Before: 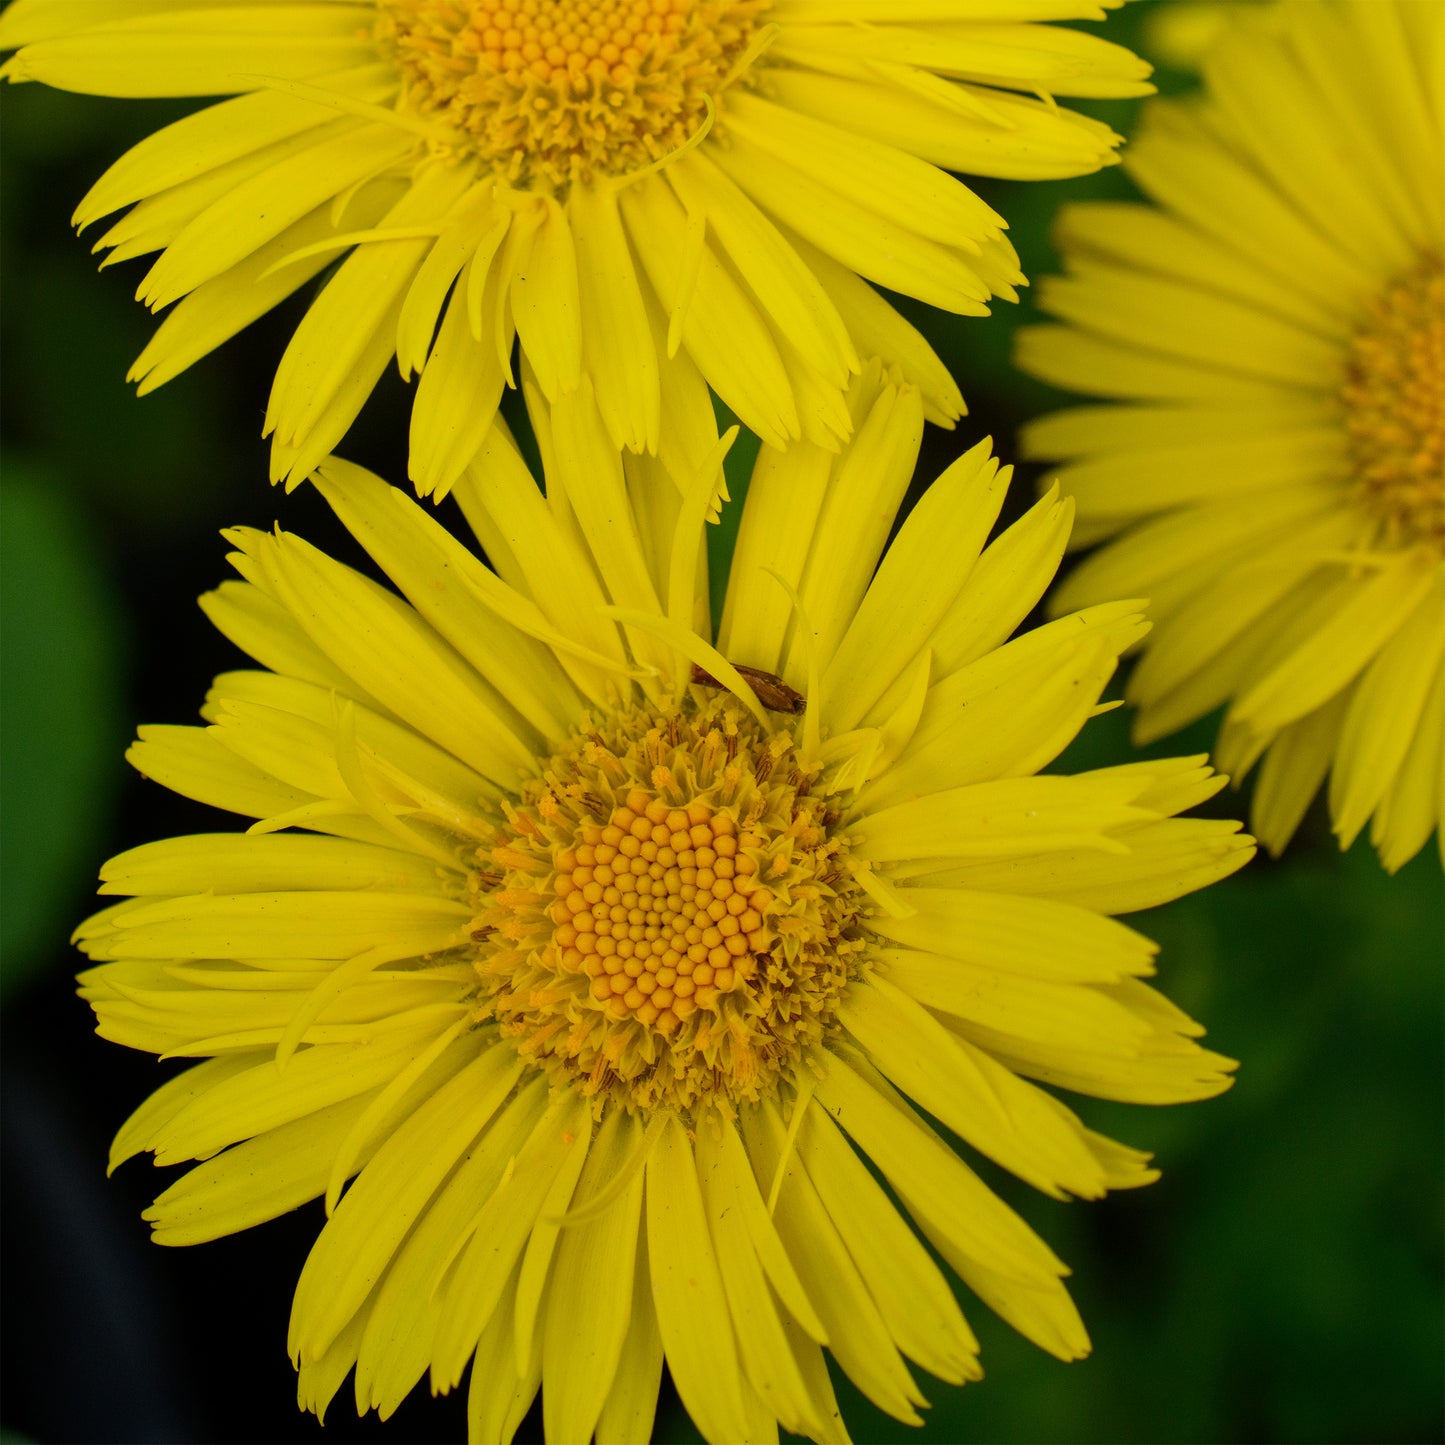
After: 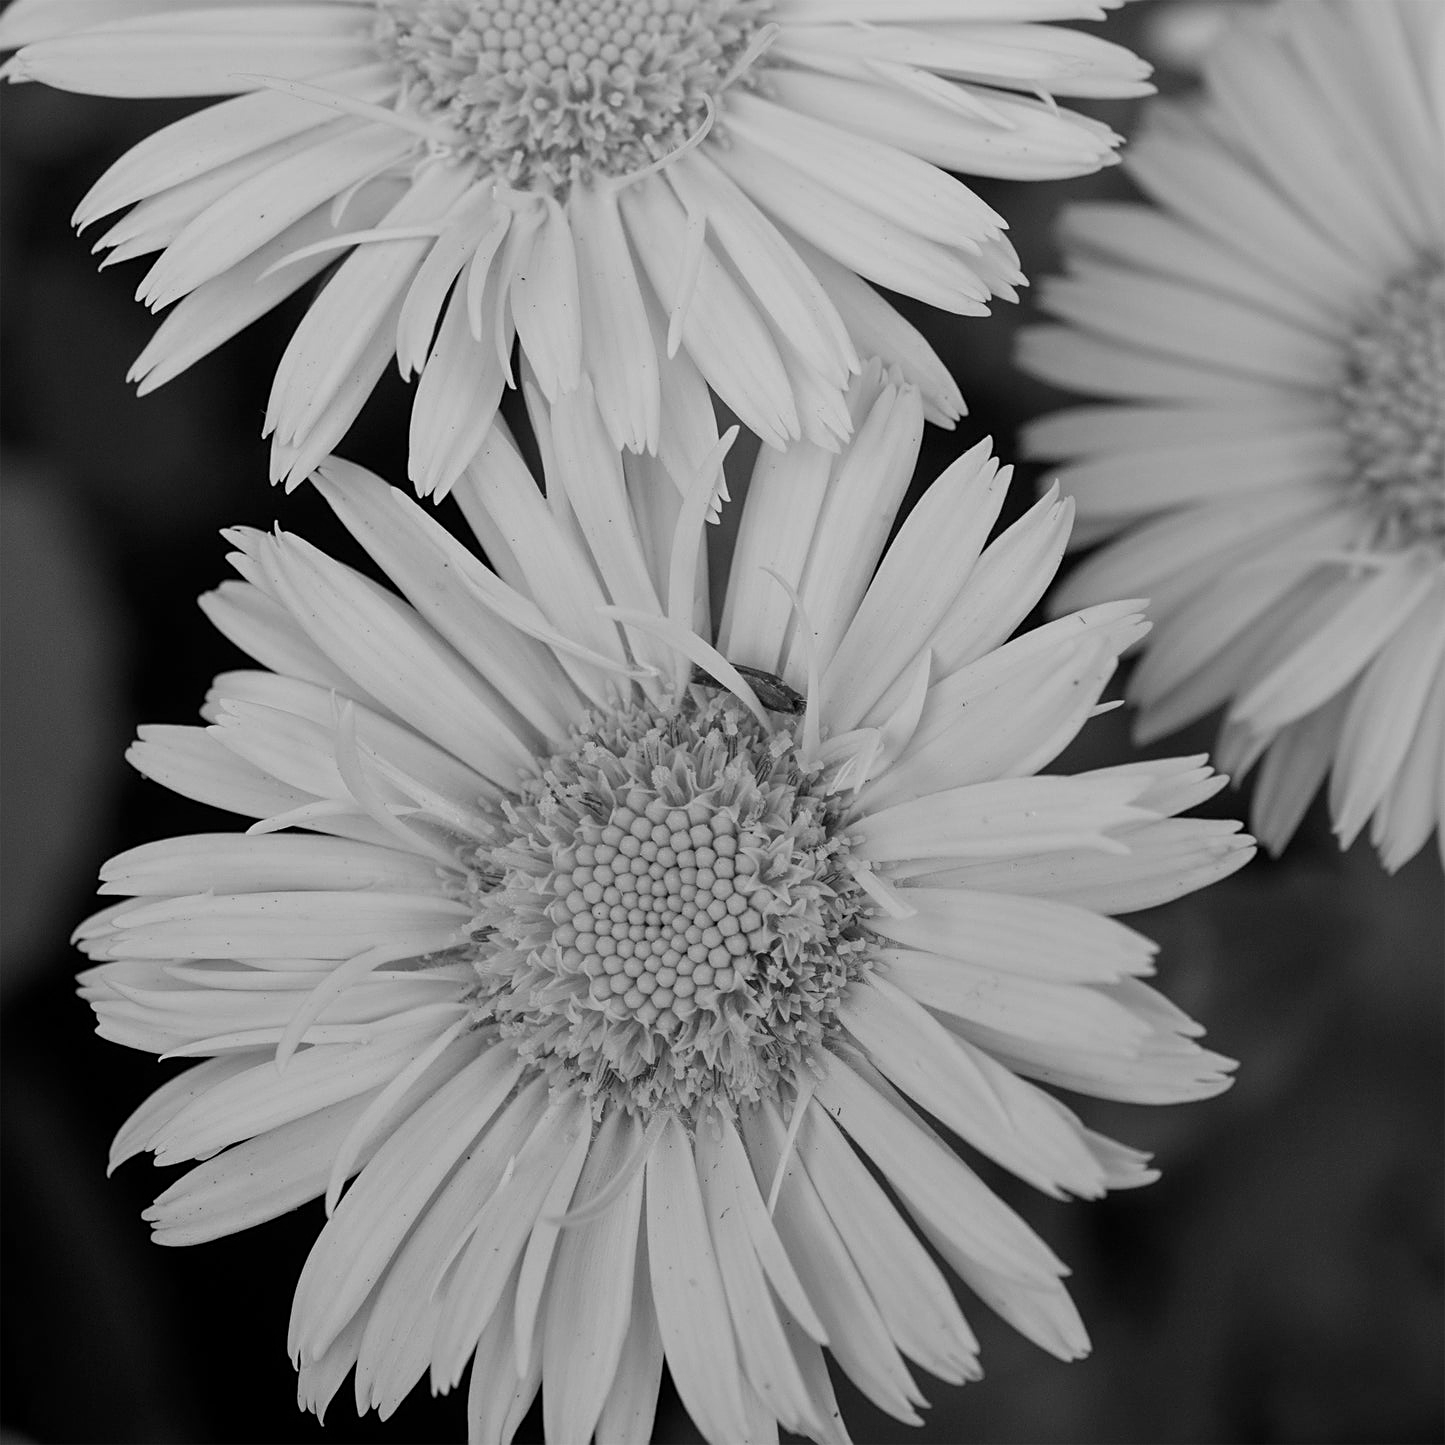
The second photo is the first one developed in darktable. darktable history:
monochrome: on, module defaults
sharpen: on, module defaults
white balance: red 0.988, blue 1.017
